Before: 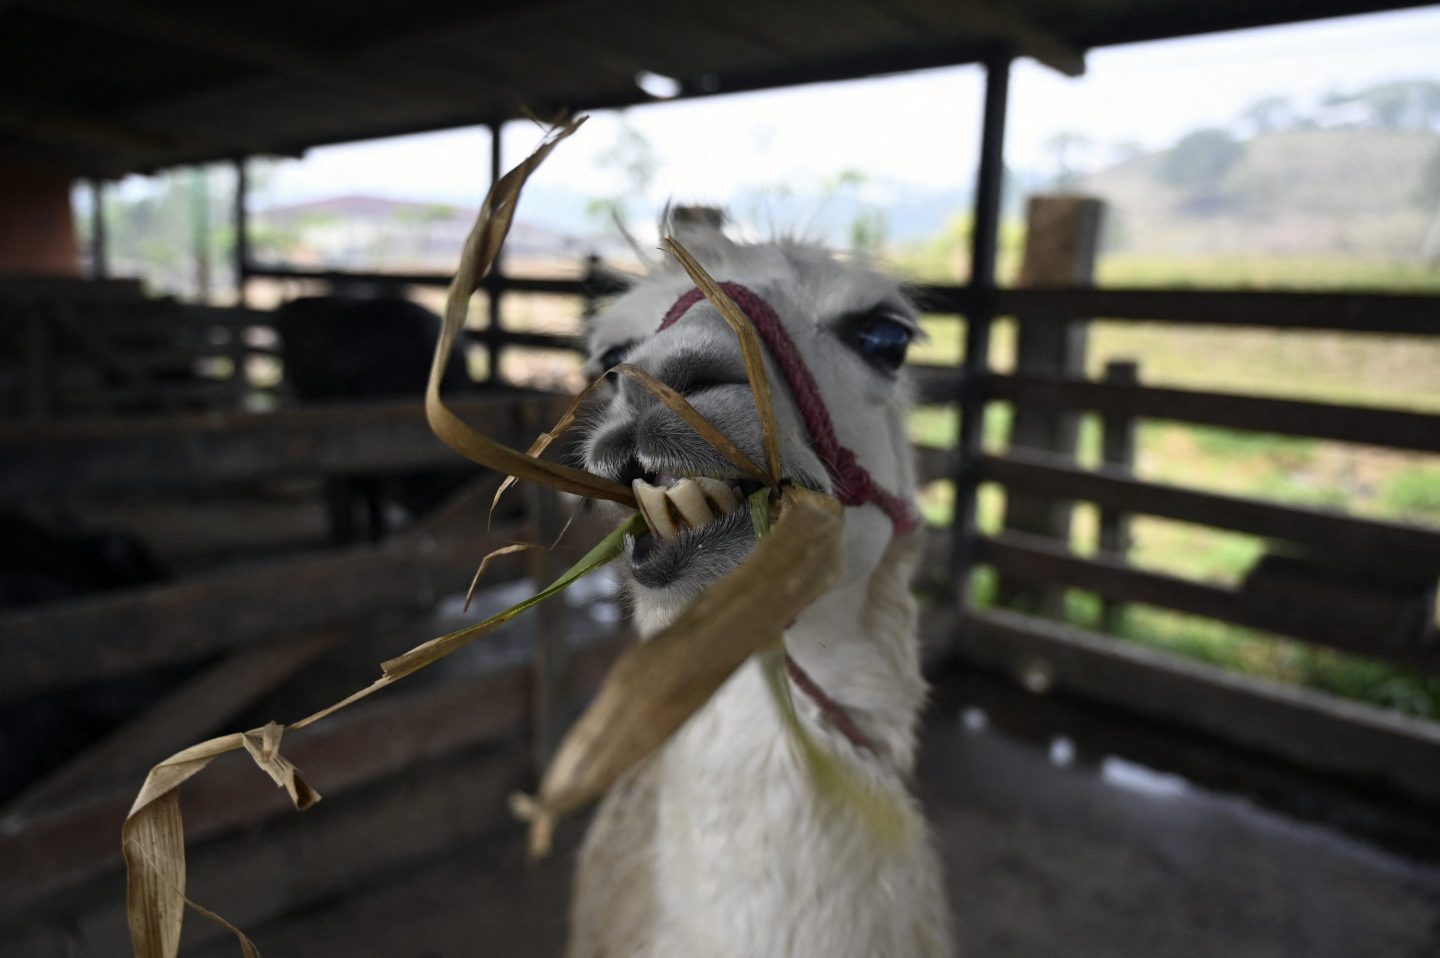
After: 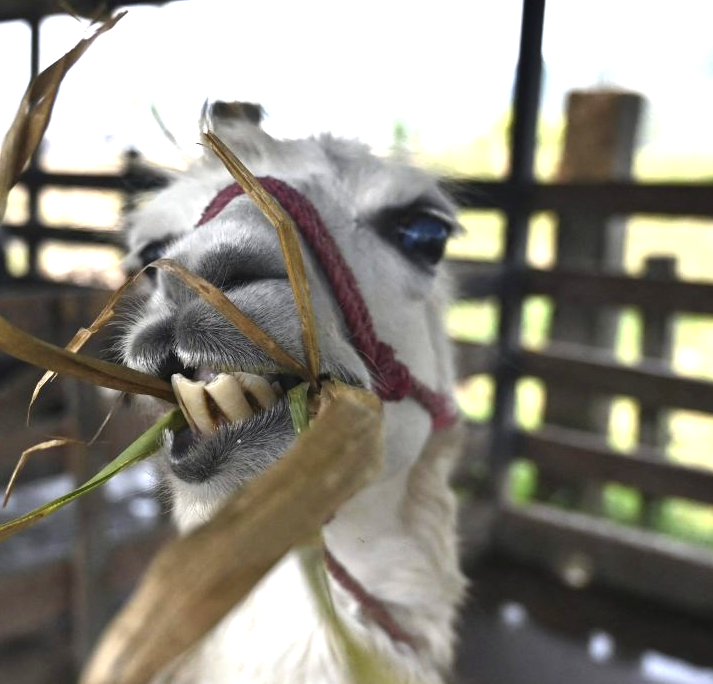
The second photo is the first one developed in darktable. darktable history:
exposure: black level correction -0.002, exposure 1.115 EV, compensate highlight preservation false
shadows and highlights: shadows 20.91, highlights -35.45, soften with gaussian
crop: left 32.075%, top 10.976%, right 18.355%, bottom 17.596%
